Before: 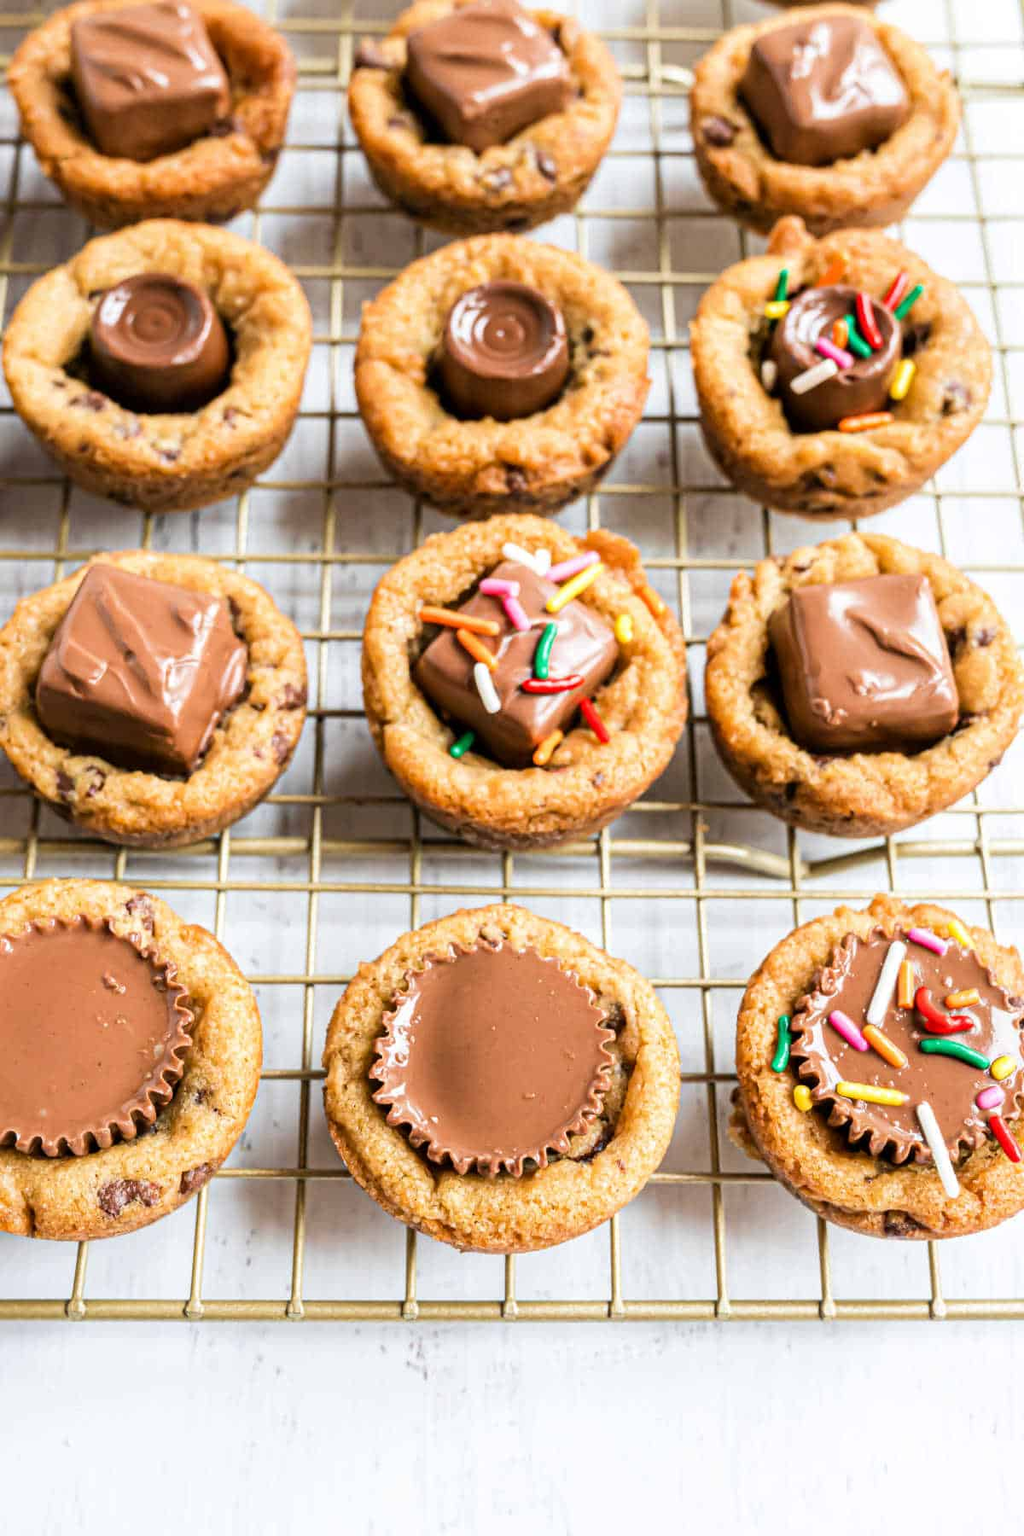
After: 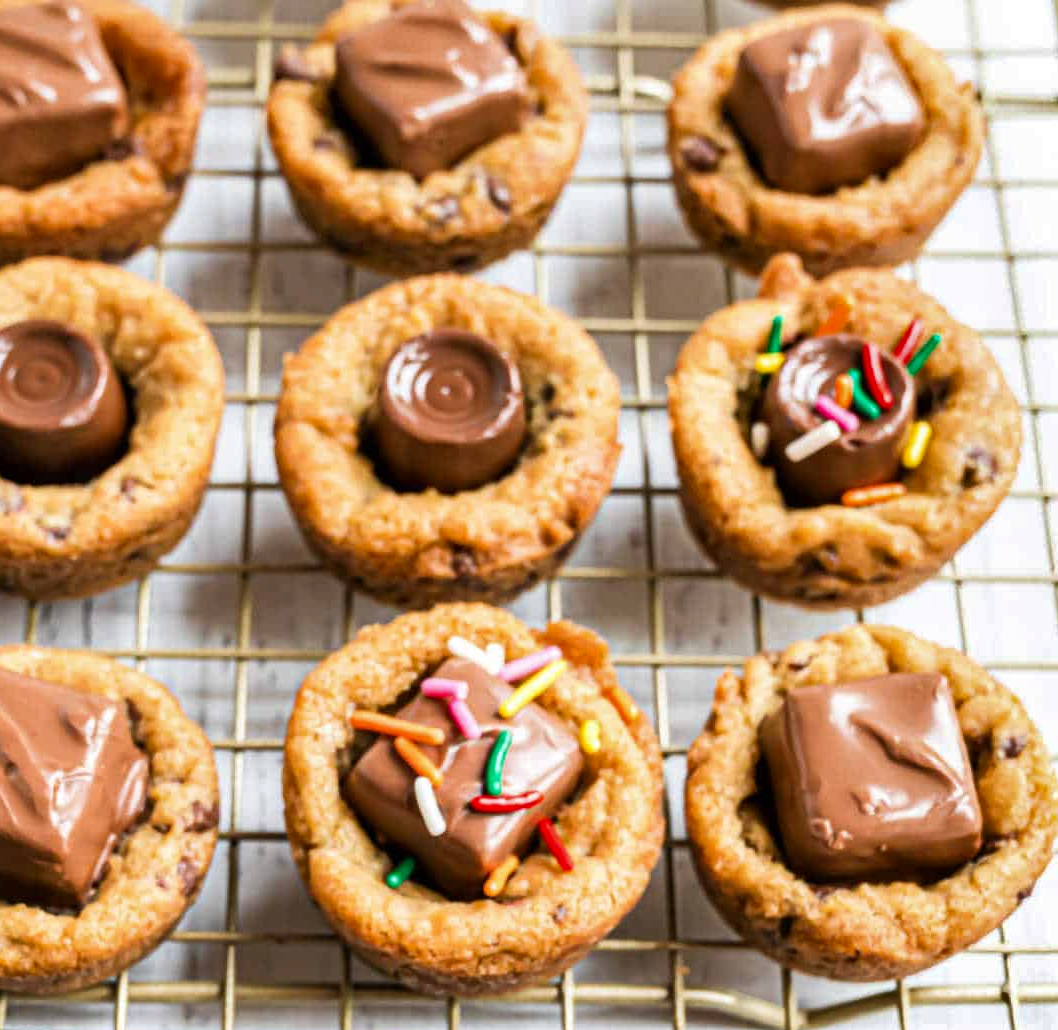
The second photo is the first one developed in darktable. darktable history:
crop and rotate: left 11.812%, bottom 42.776%
shadows and highlights: low approximation 0.01, soften with gaussian
